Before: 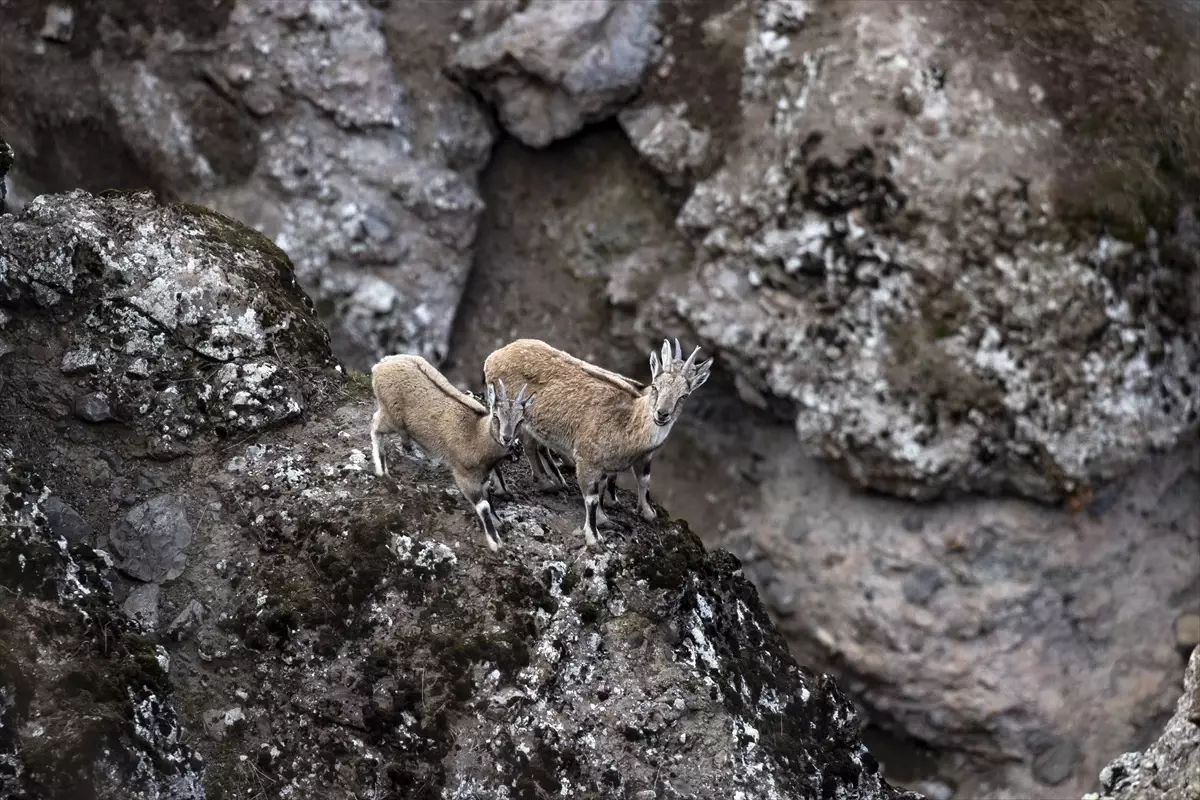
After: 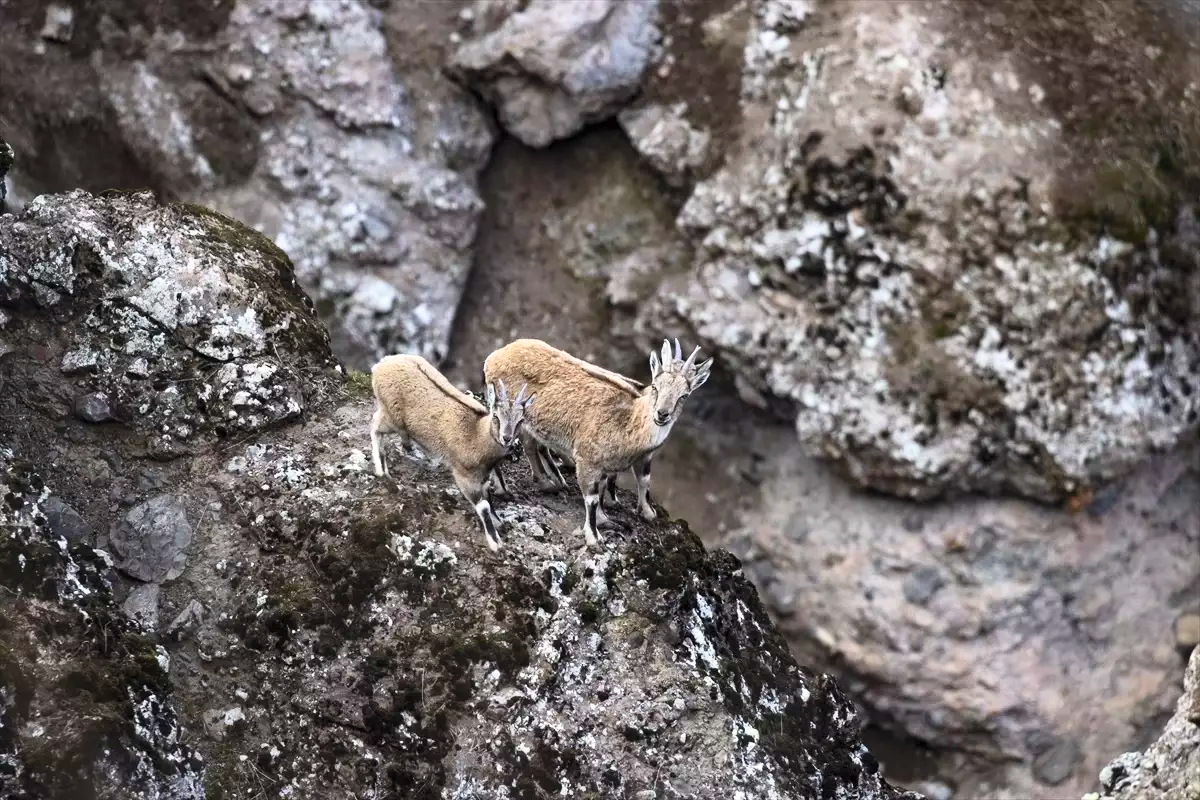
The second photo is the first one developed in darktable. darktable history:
contrast brightness saturation: contrast 0.239, brightness 0.245, saturation 0.392
